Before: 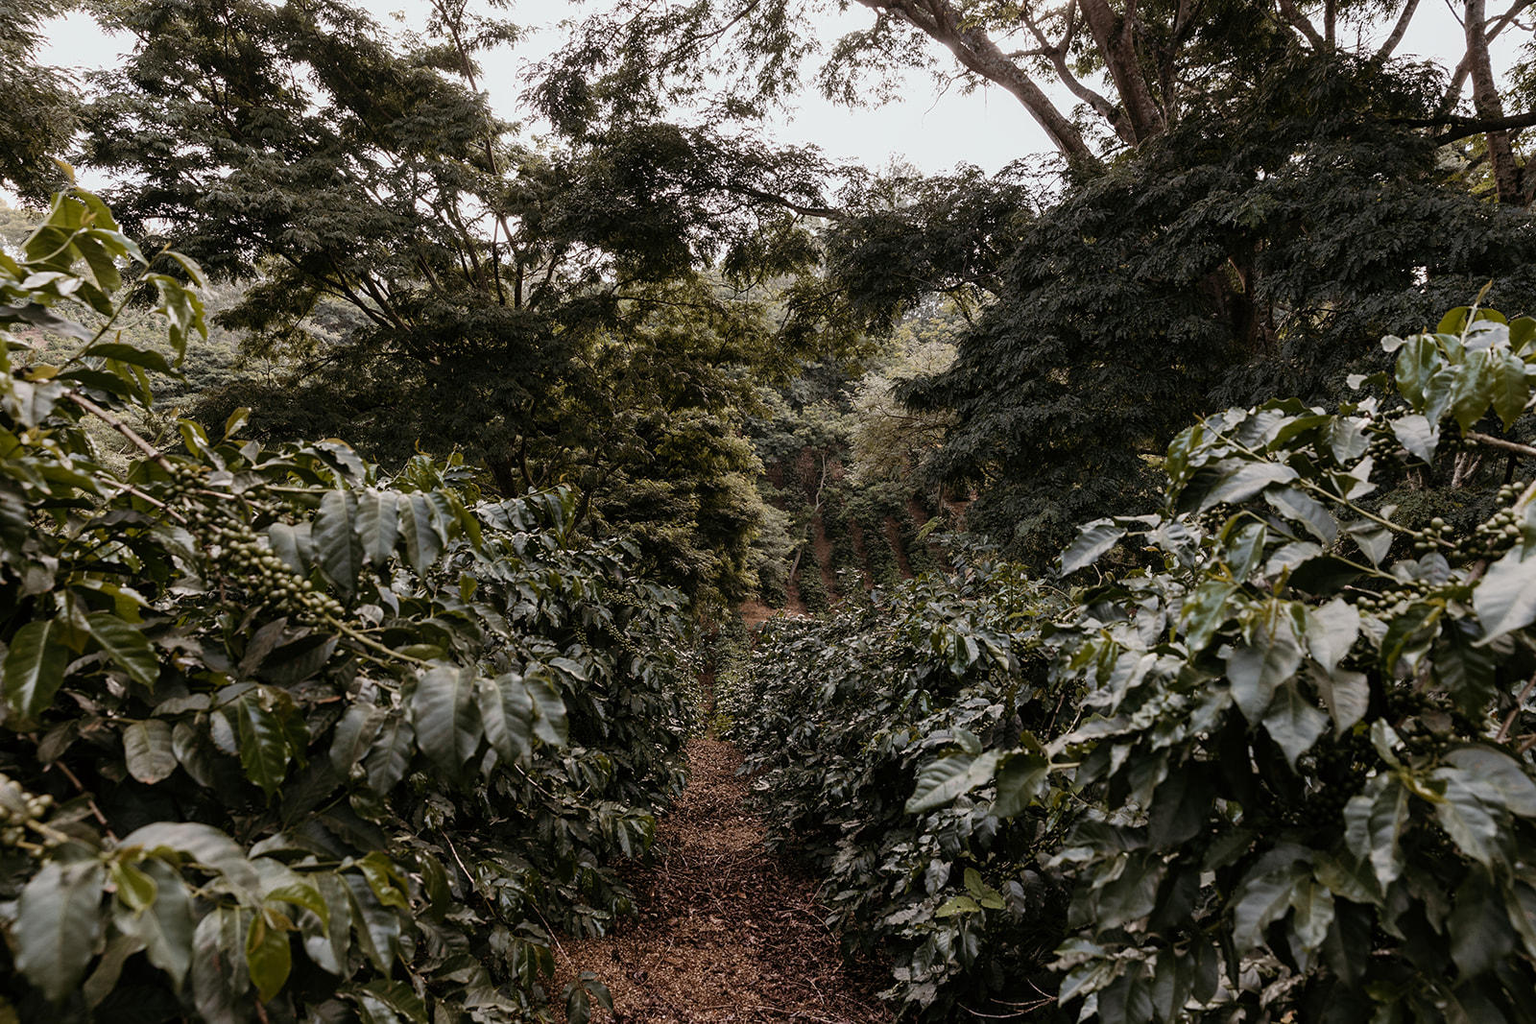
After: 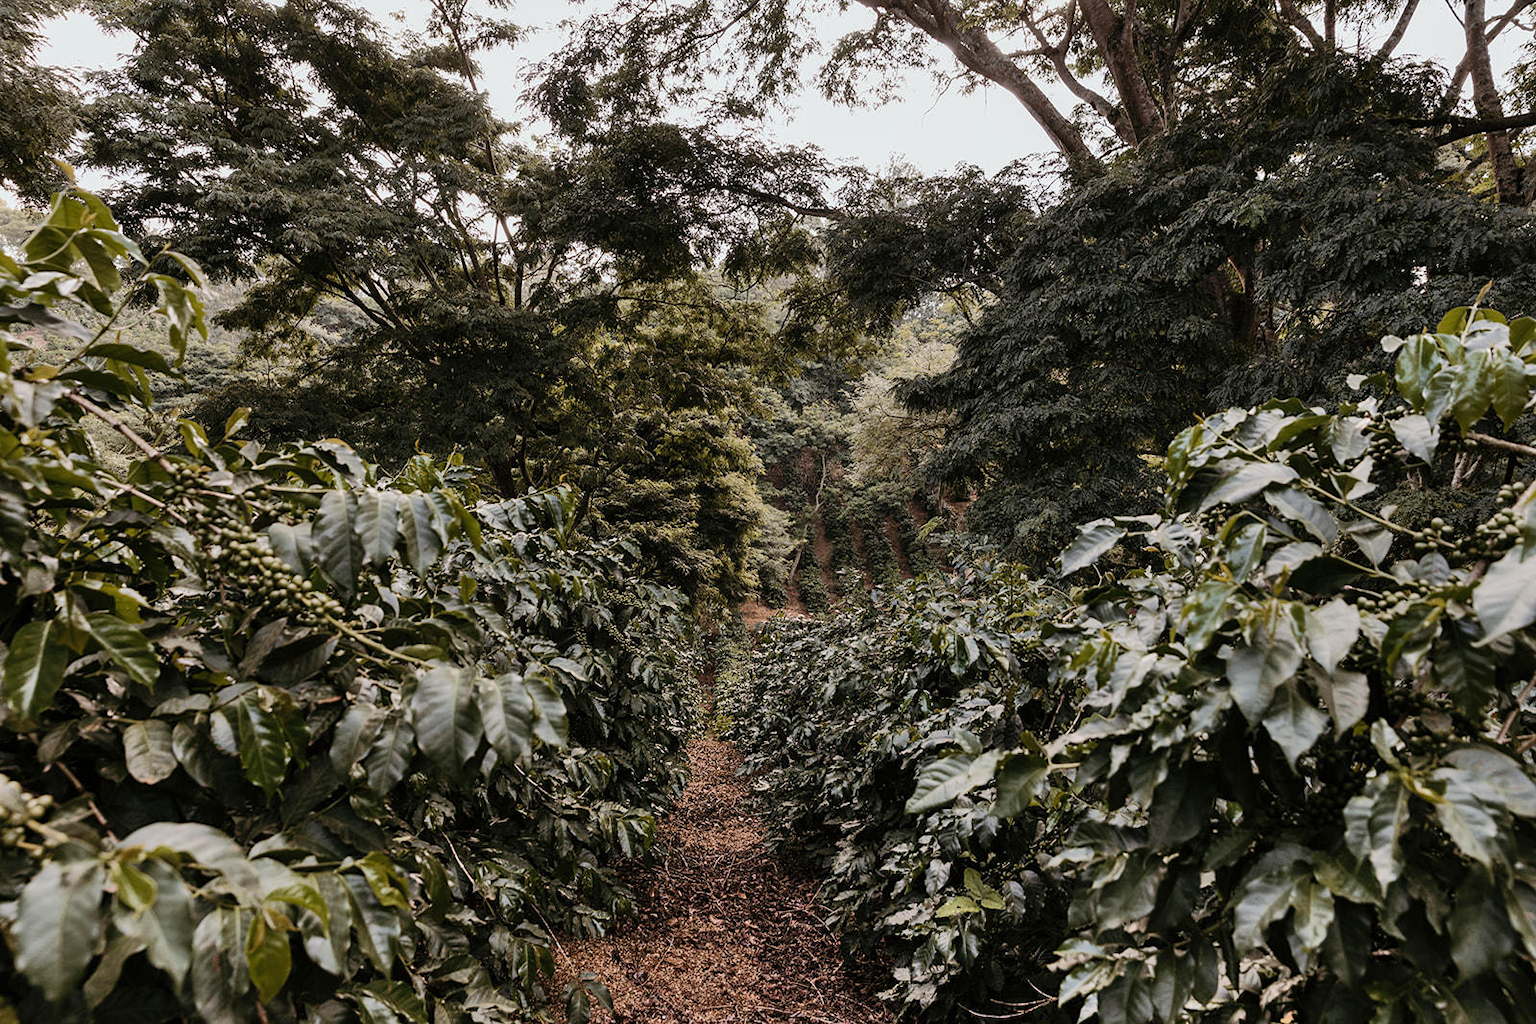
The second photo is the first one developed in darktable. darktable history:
shadows and highlights: highlights color adjustment 77.96%, soften with gaussian
